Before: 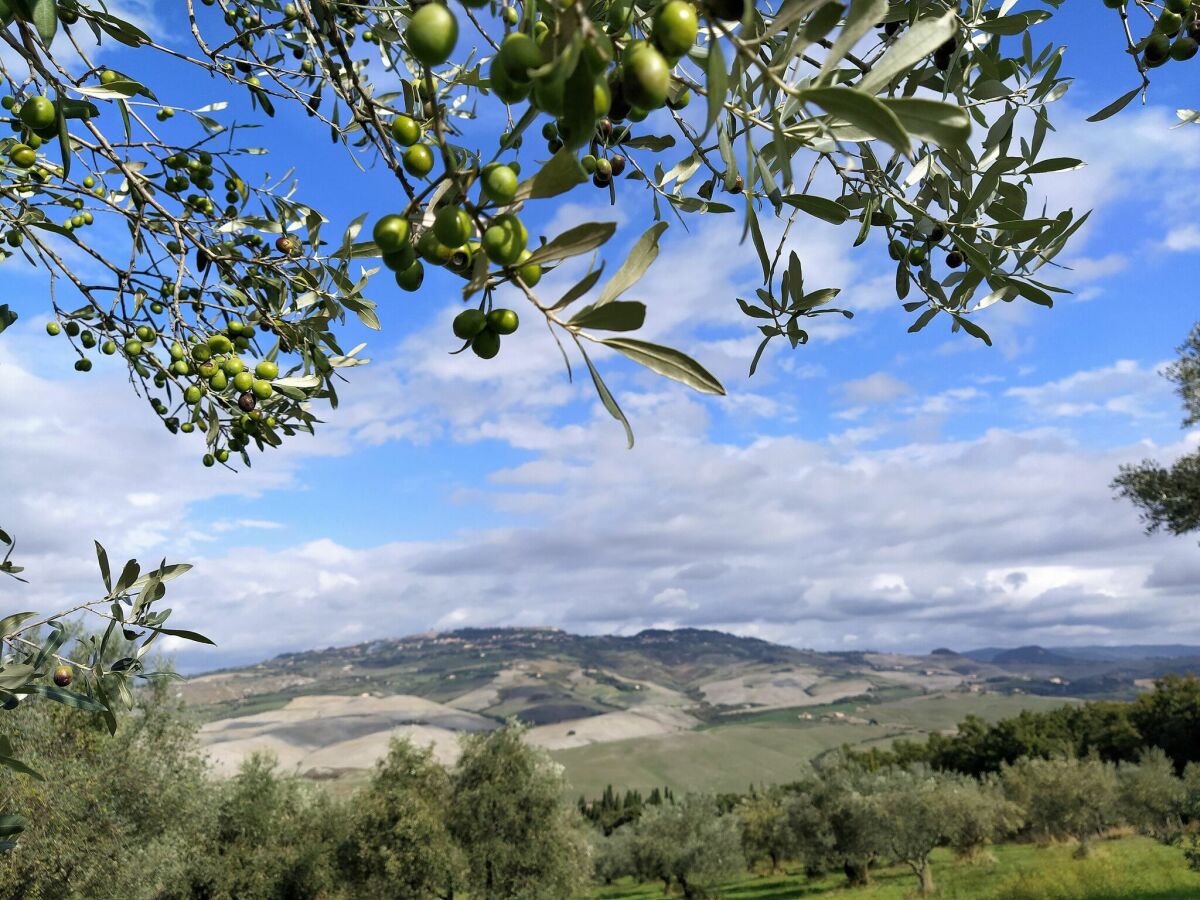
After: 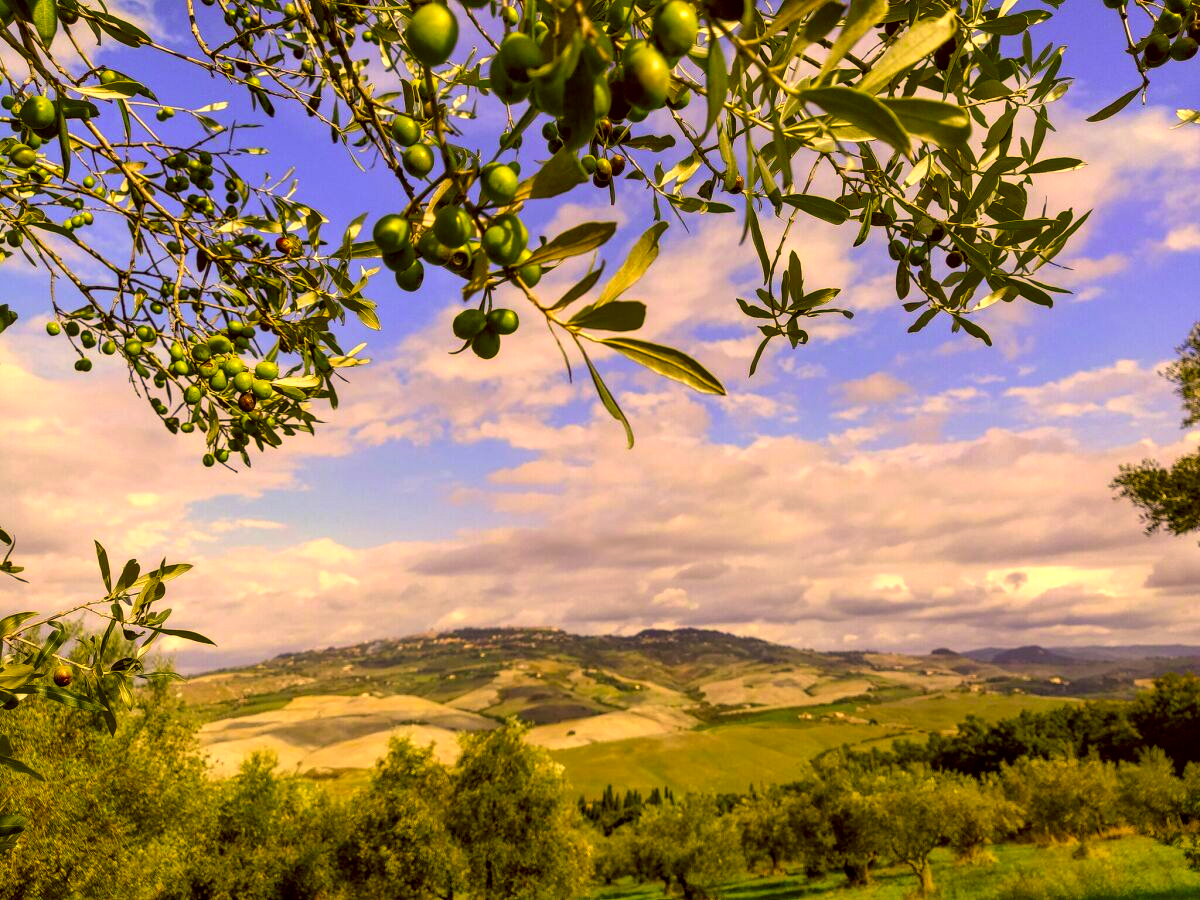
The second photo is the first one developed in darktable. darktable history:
color correction: highlights a* 11.16, highlights b* 30.4, shadows a* 2.81, shadows b* 17.63, saturation 1.73
tone equalizer: edges refinement/feathering 500, mask exposure compensation -1.57 EV, preserve details no
local contrast: highlights 62%, detail 143%, midtone range 0.421
